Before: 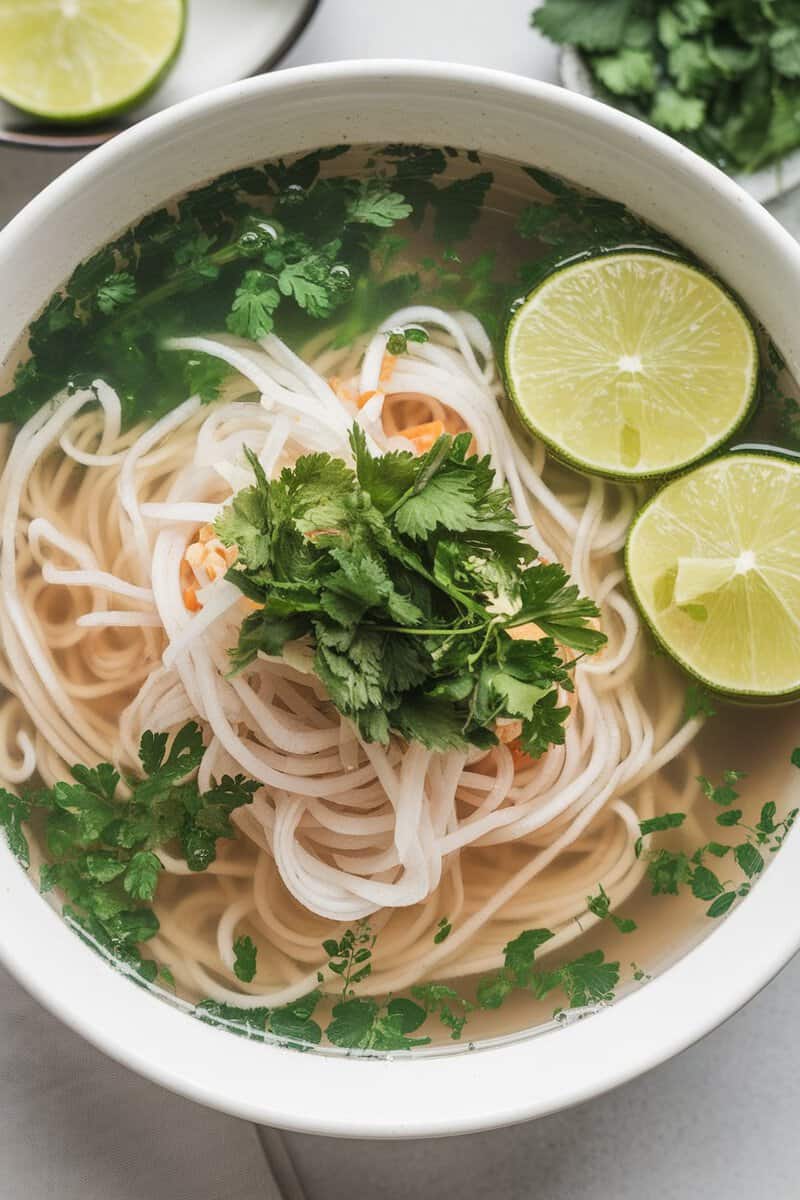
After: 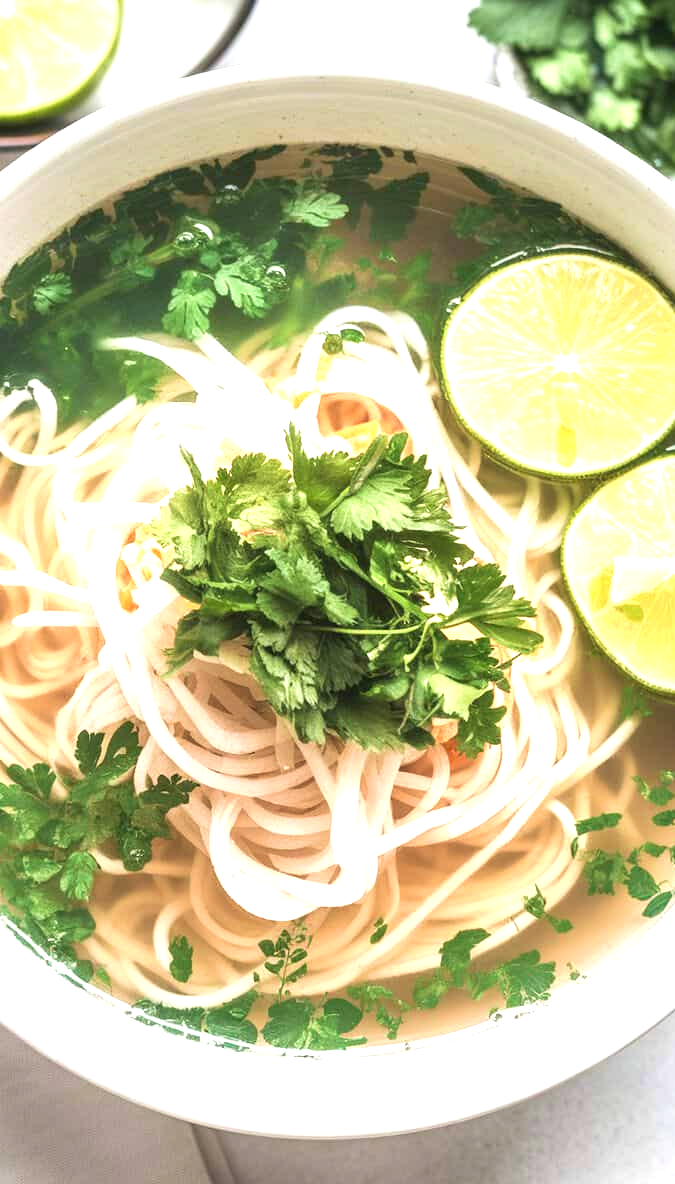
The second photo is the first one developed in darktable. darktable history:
crop: left 8.026%, right 7.374%
velvia: on, module defaults
exposure: black level correction 0, exposure 1.2 EV, compensate highlight preservation false
